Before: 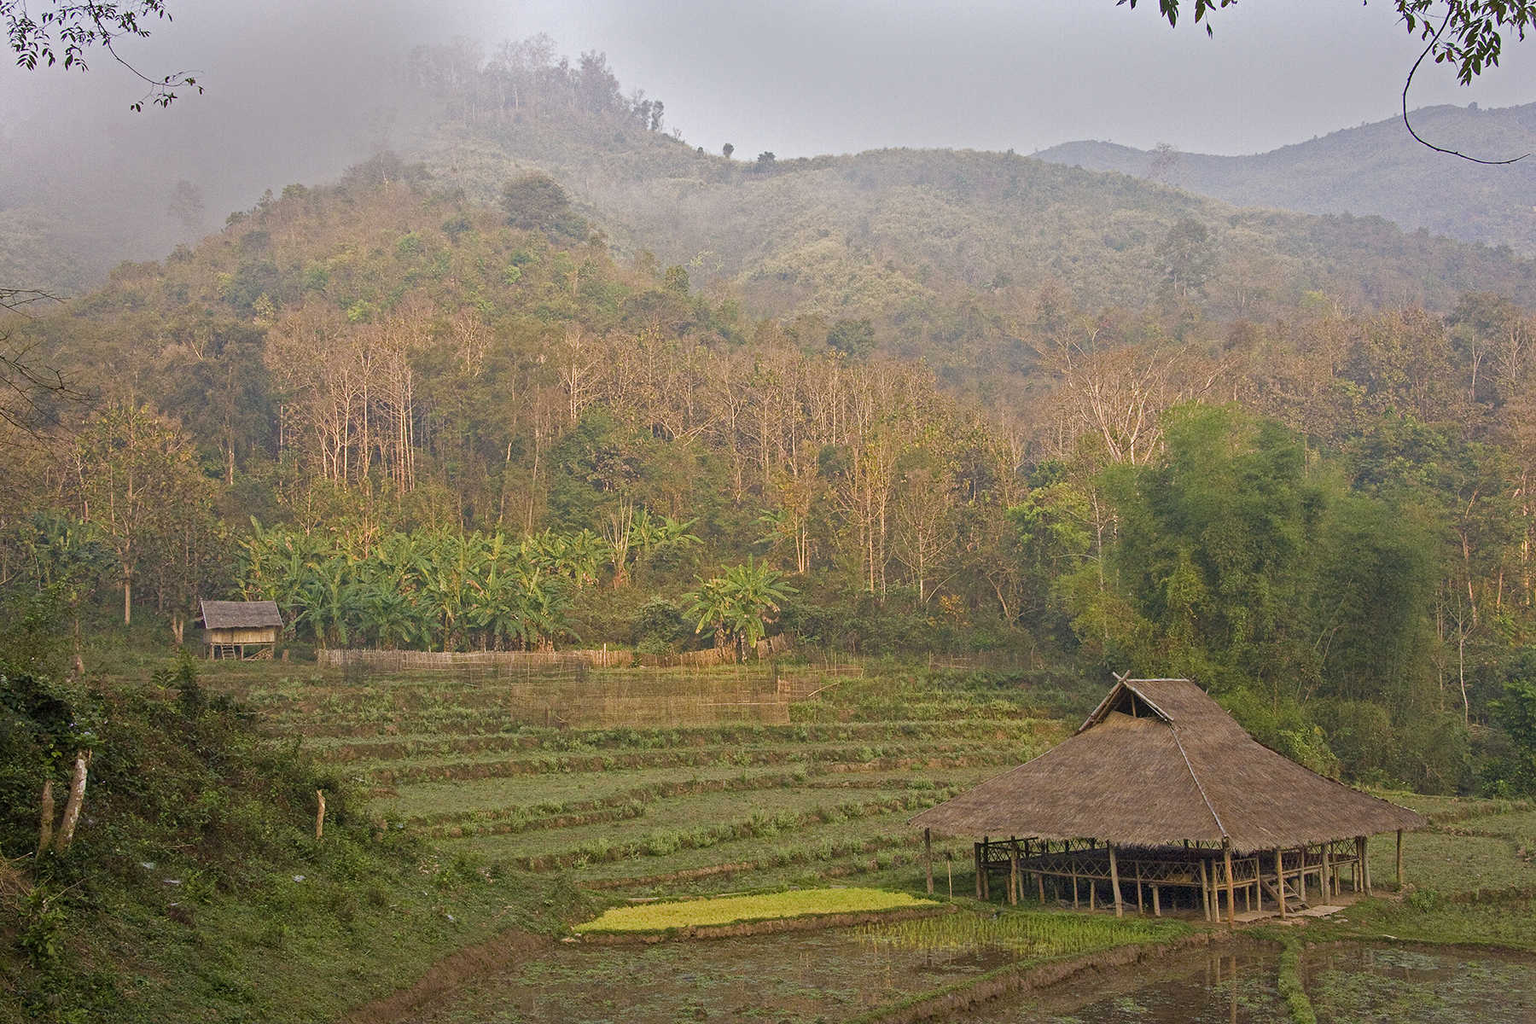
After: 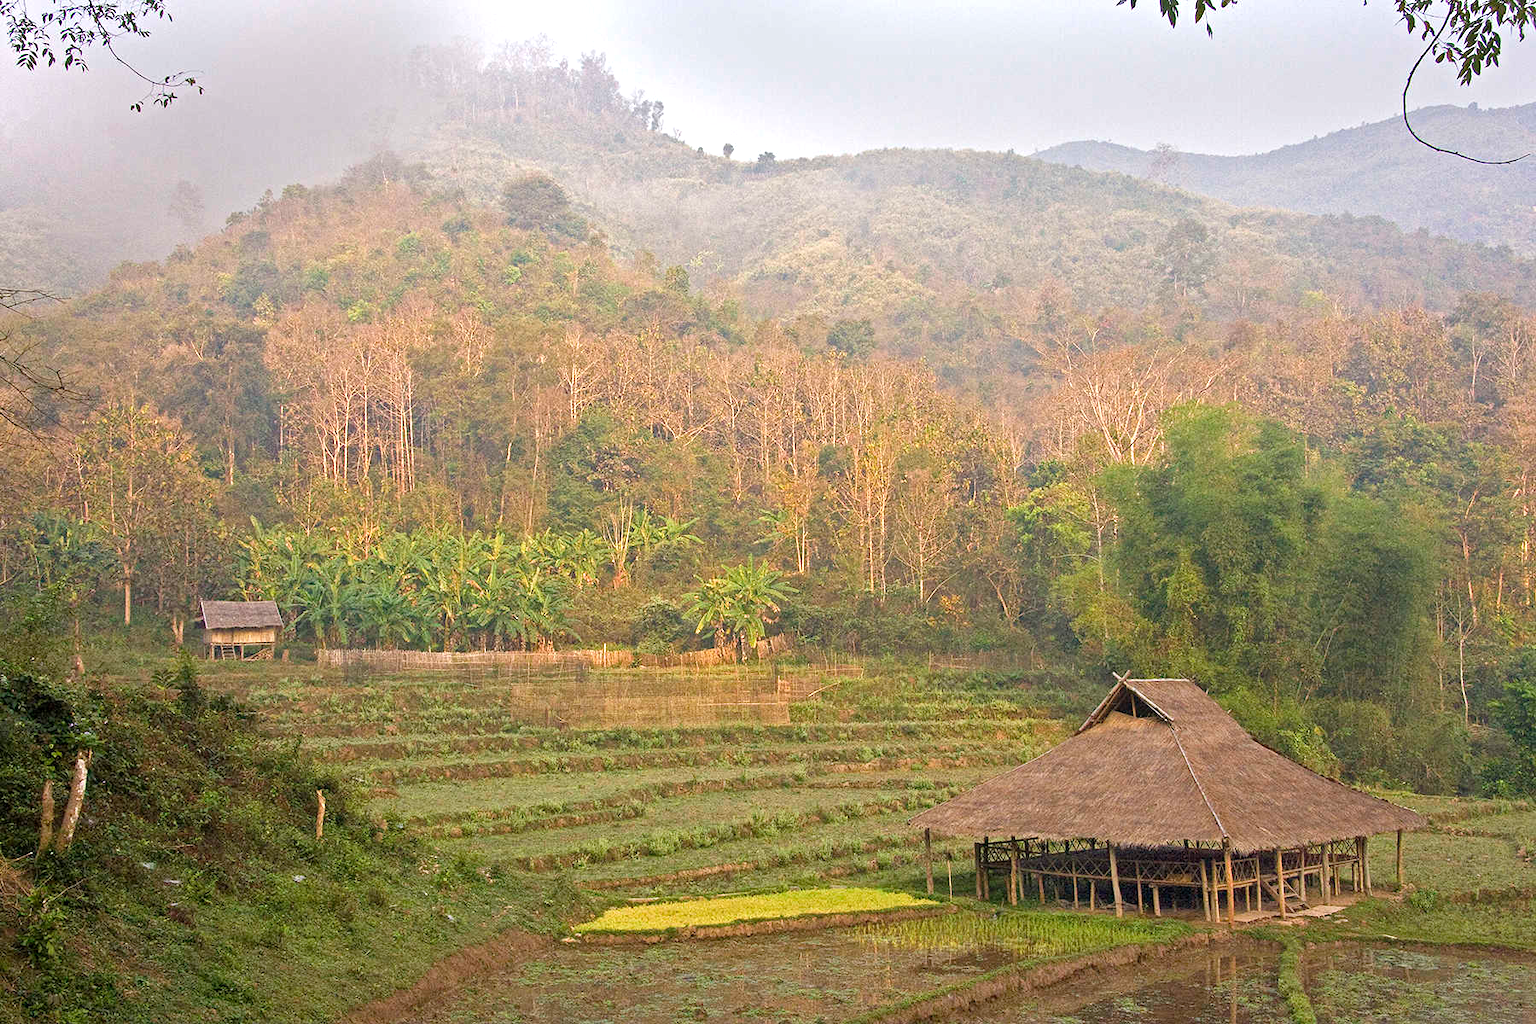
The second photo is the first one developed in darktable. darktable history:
exposure: exposure 0.649 EV, compensate exposure bias true, compensate highlight preservation false
